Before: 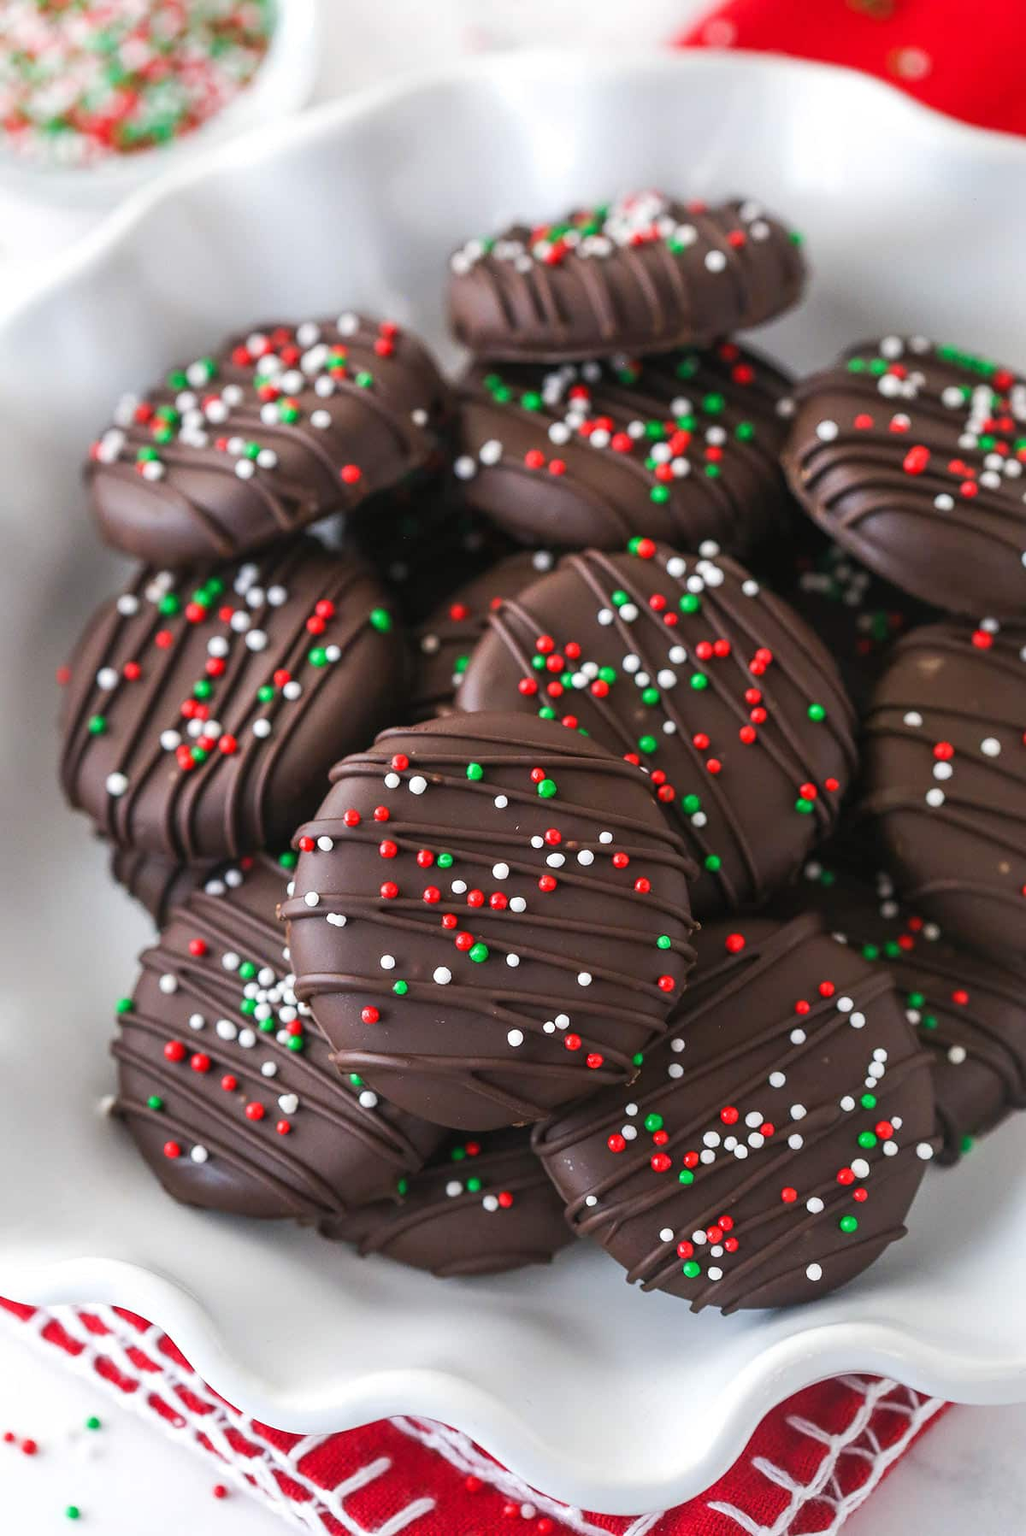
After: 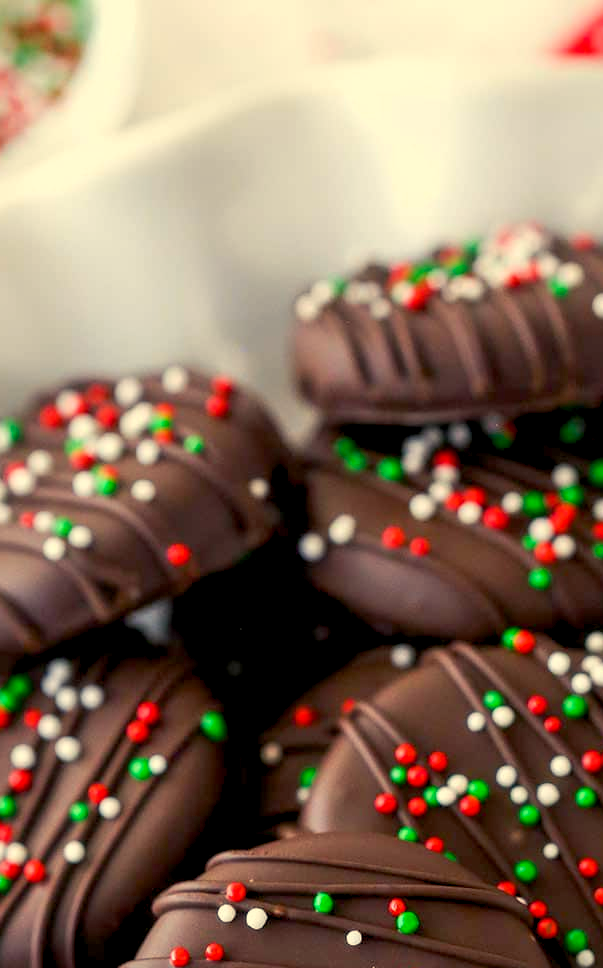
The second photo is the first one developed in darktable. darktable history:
crop: left 19.396%, right 30.336%, bottom 46.094%
haze removal: strength -0.09, compatibility mode true, adaptive false
color balance rgb: highlights gain › chroma 7.951%, highlights gain › hue 82.72°, global offset › luminance -1.424%, linear chroma grading › global chroma 14.756%, perceptual saturation grading › global saturation 0.275%, global vibrance 20%
